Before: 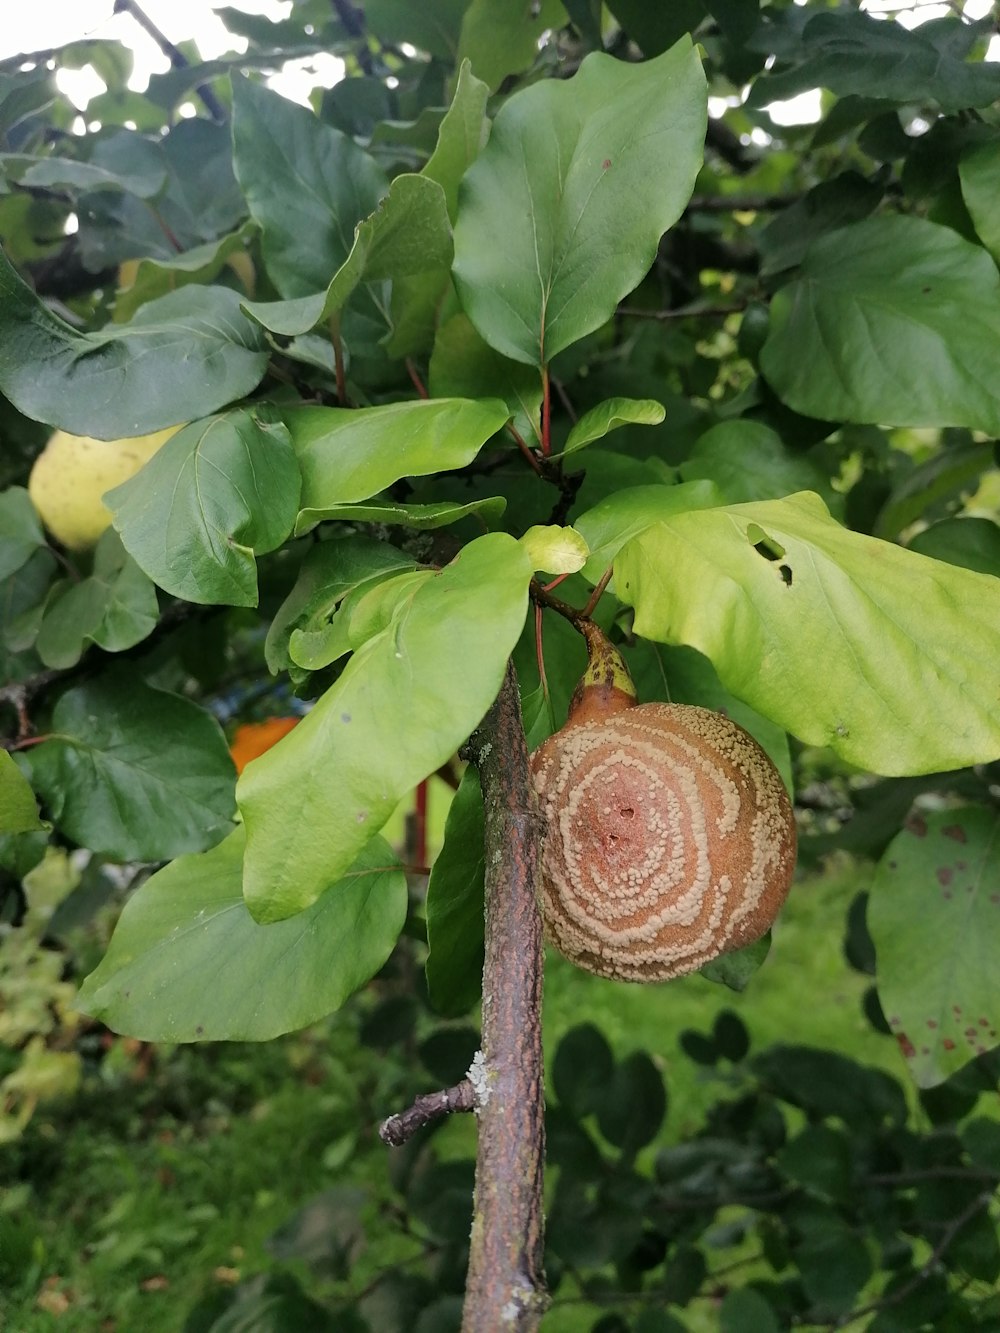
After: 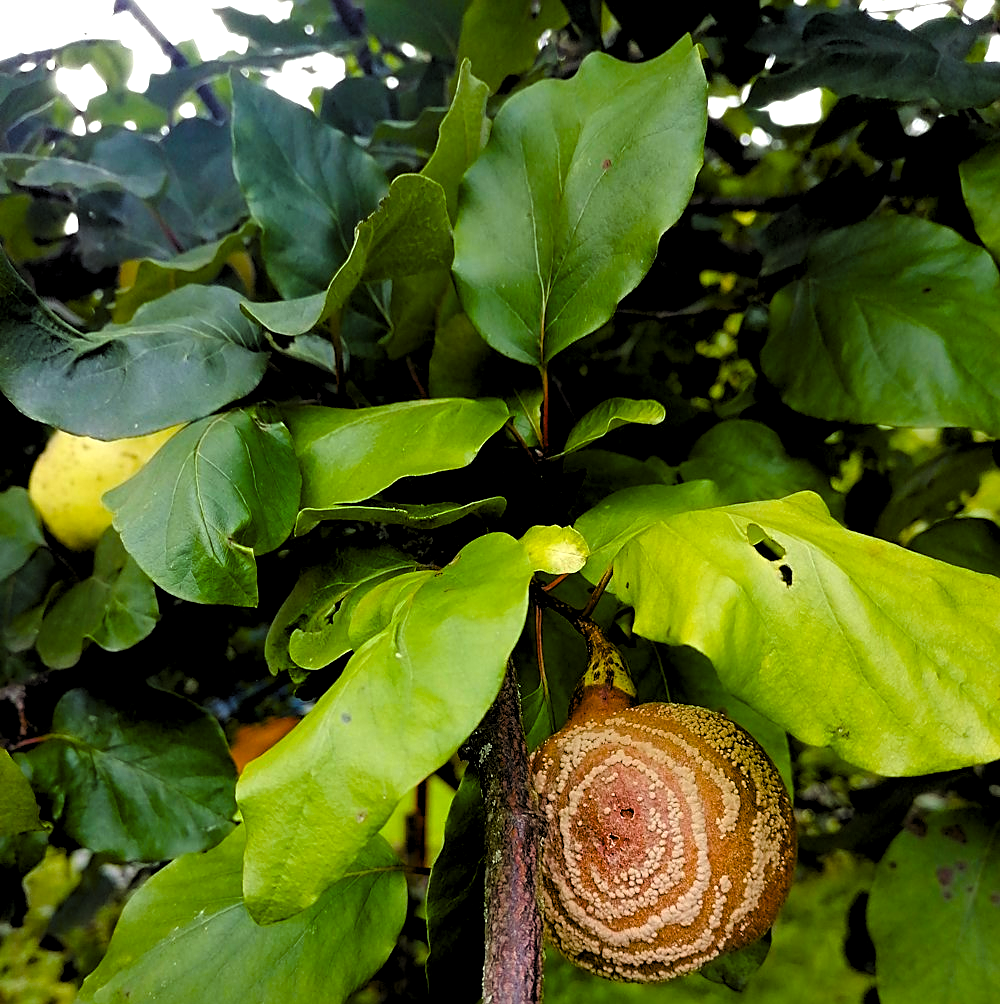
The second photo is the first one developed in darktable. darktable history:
levels: levels [0.182, 0.542, 0.902]
sharpen: on, module defaults
crop: bottom 24.676%
color balance rgb: shadows lift › chroma 6.376%, shadows lift › hue 303.63°, perceptual saturation grading › global saturation 55.662%, perceptual saturation grading › highlights -50.259%, perceptual saturation grading › mid-tones 40.735%, perceptual saturation grading › shadows 30.641%, global vibrance 43.505%
contrast brightness saturation: saturation -0.05
